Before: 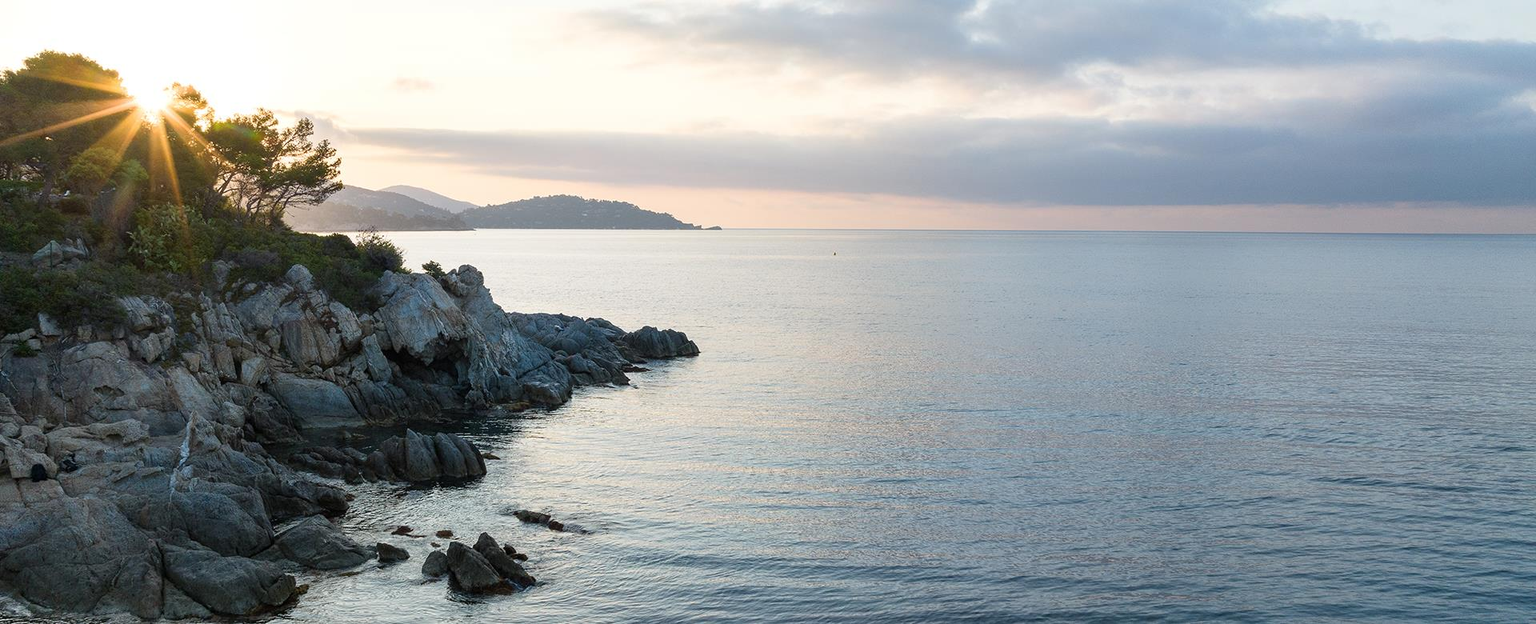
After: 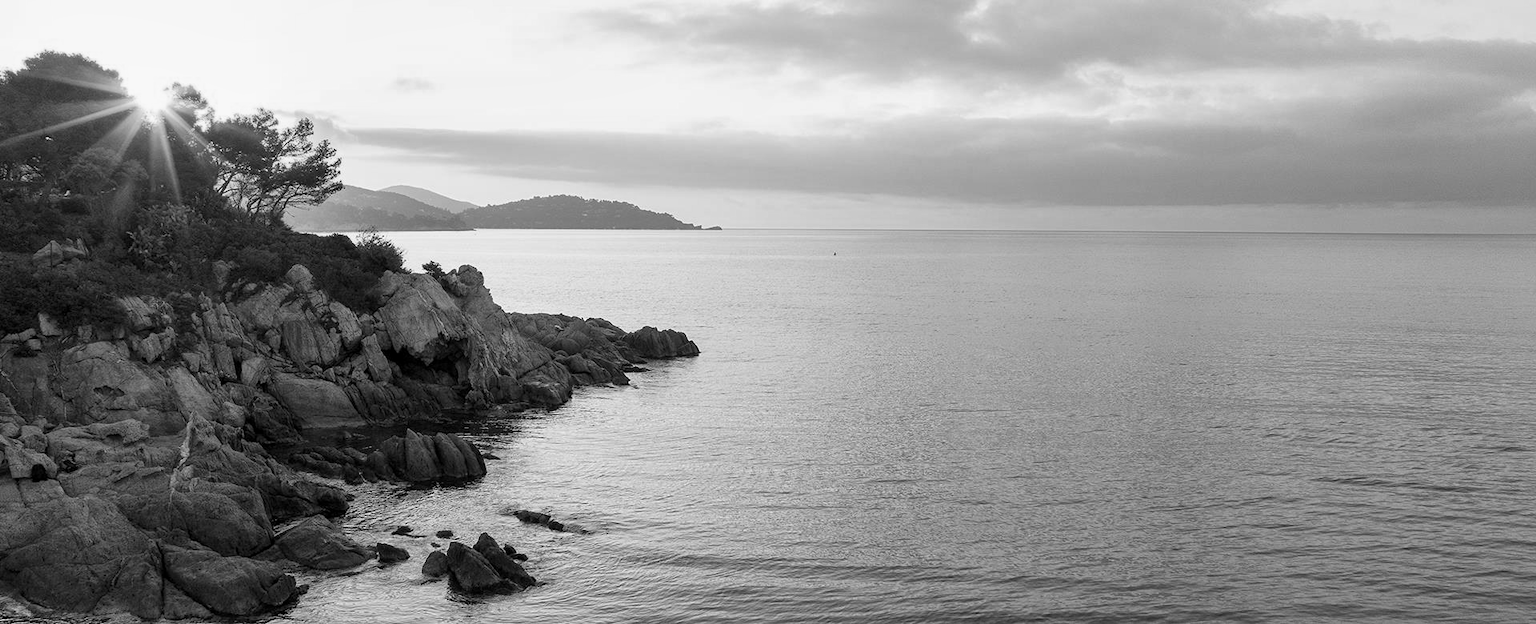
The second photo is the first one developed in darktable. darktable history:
local contrast: mode bilateral grid, contrast 20, coarseness 50, detail 120%, midtone range 0.2
color calibration: output gray [0.23, 0.37, 0.4, 0], gray › normalize channels true, illuminant same as pipeline (D50), adaptation XYZ, x 0.346, y 0.359, gamut compression 0
